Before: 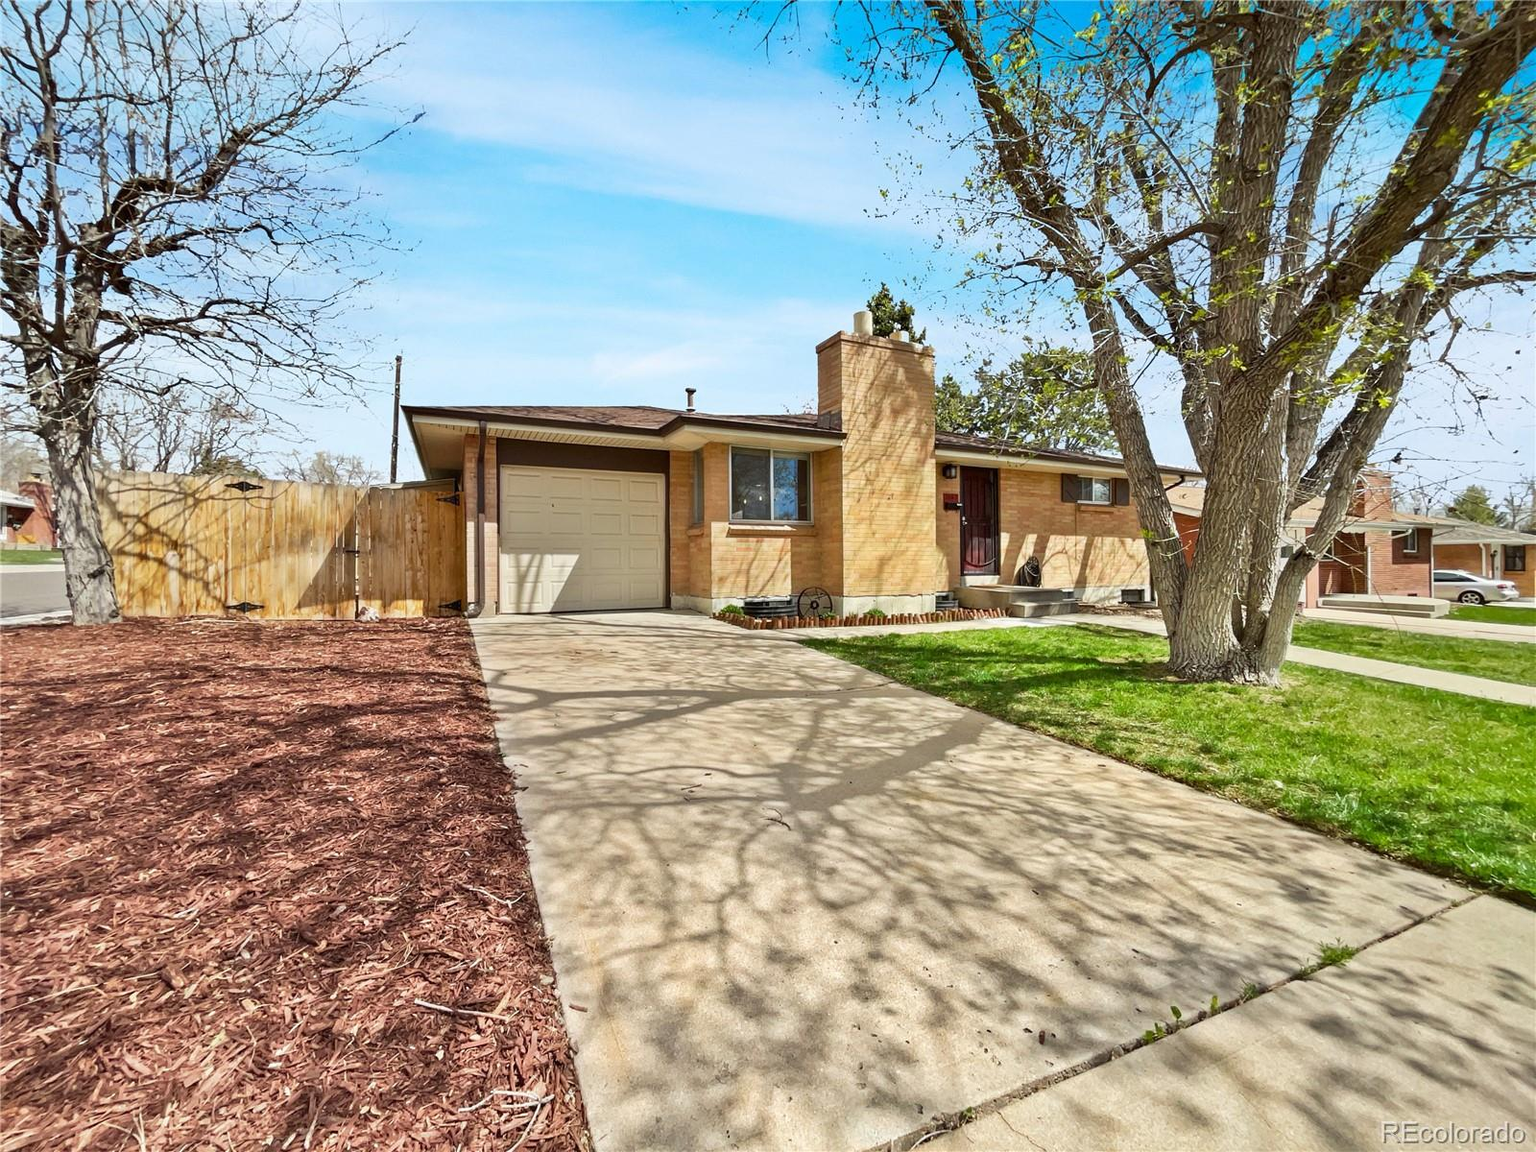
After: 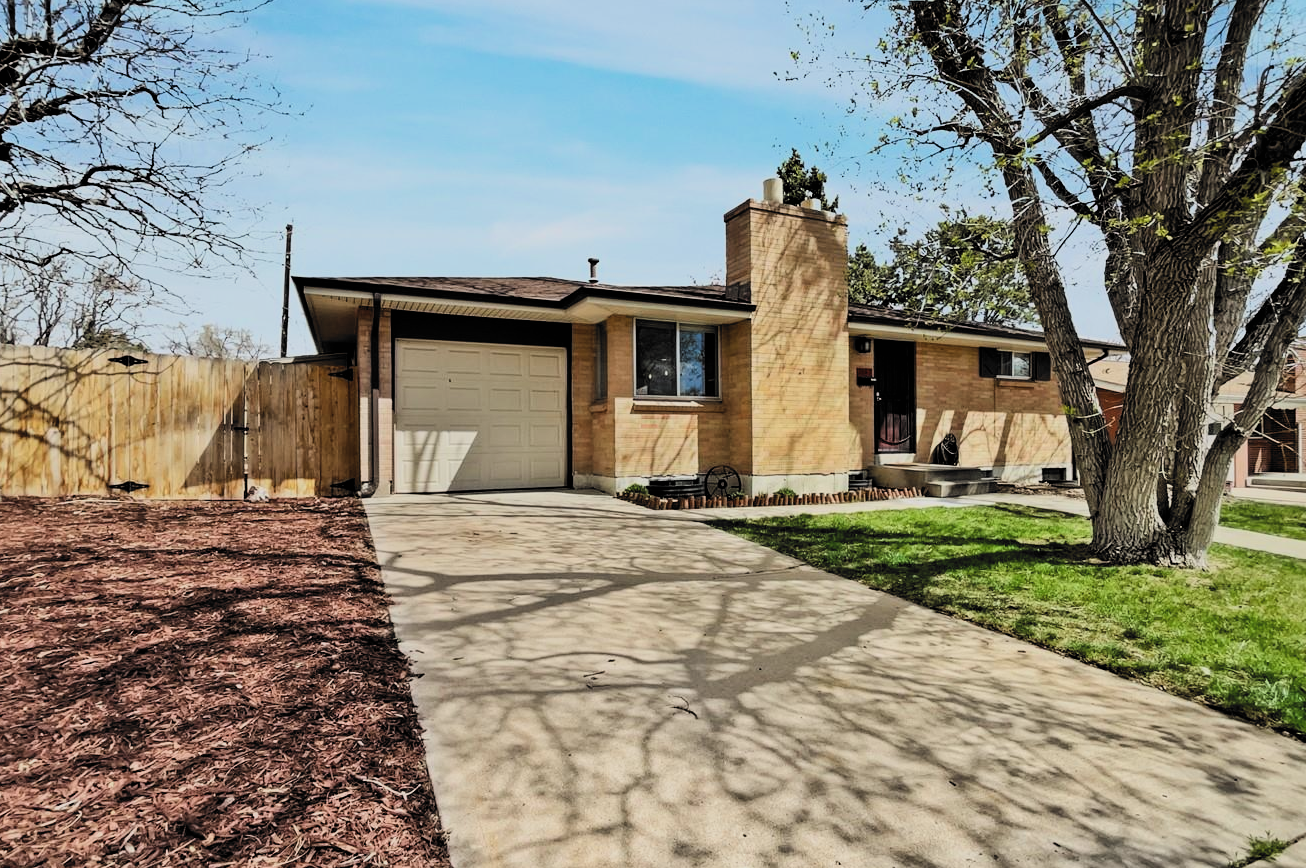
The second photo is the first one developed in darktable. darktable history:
filmic rgb: black relative exposure -5.01 EV, white relative exposure 3.96 EV, threshold 3.05 EV, hardness 2.9, contrast 1.296, highlights saturation mix -29.54%, color science v6 (2022), enable highlight reconstruction true
crop: left 7.921%, top 12.17%, right 10.416%, bottom 15.42%
exposure: black level correction 0, exposure 1.001 EV, compensate exposure bias true, compensate highlight preservation false
contrast brightness saturation: contrast 0.147, brightness 0.044
